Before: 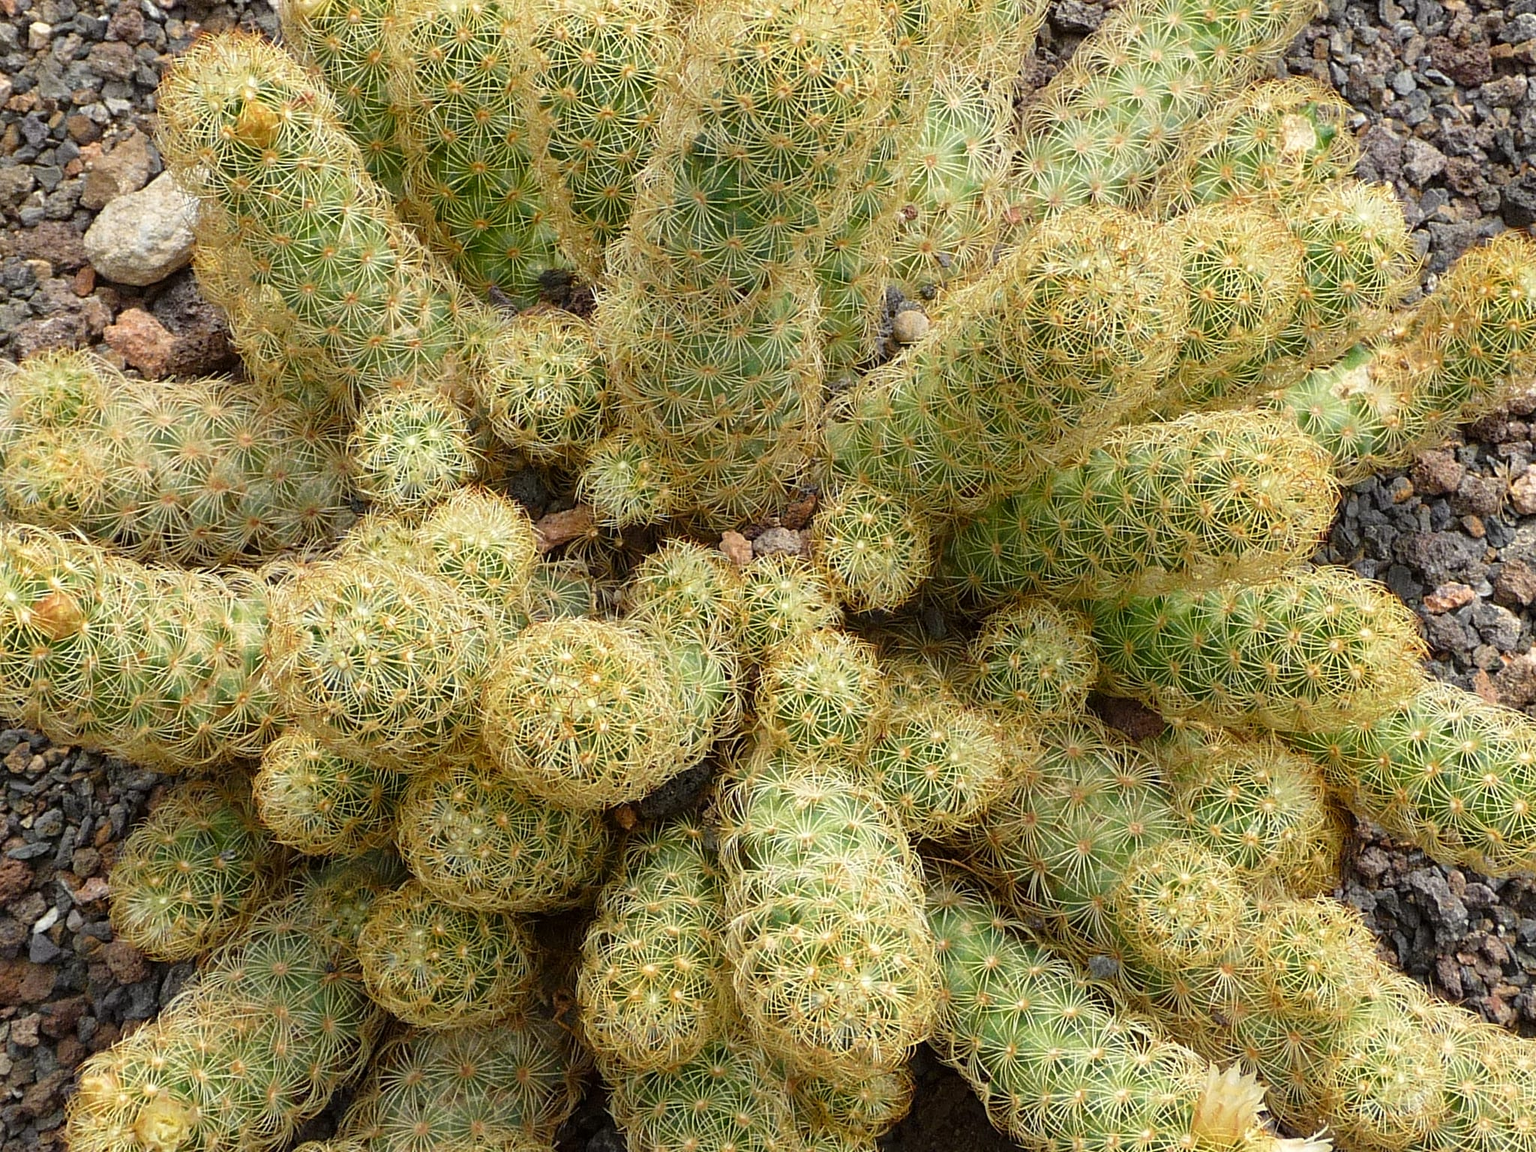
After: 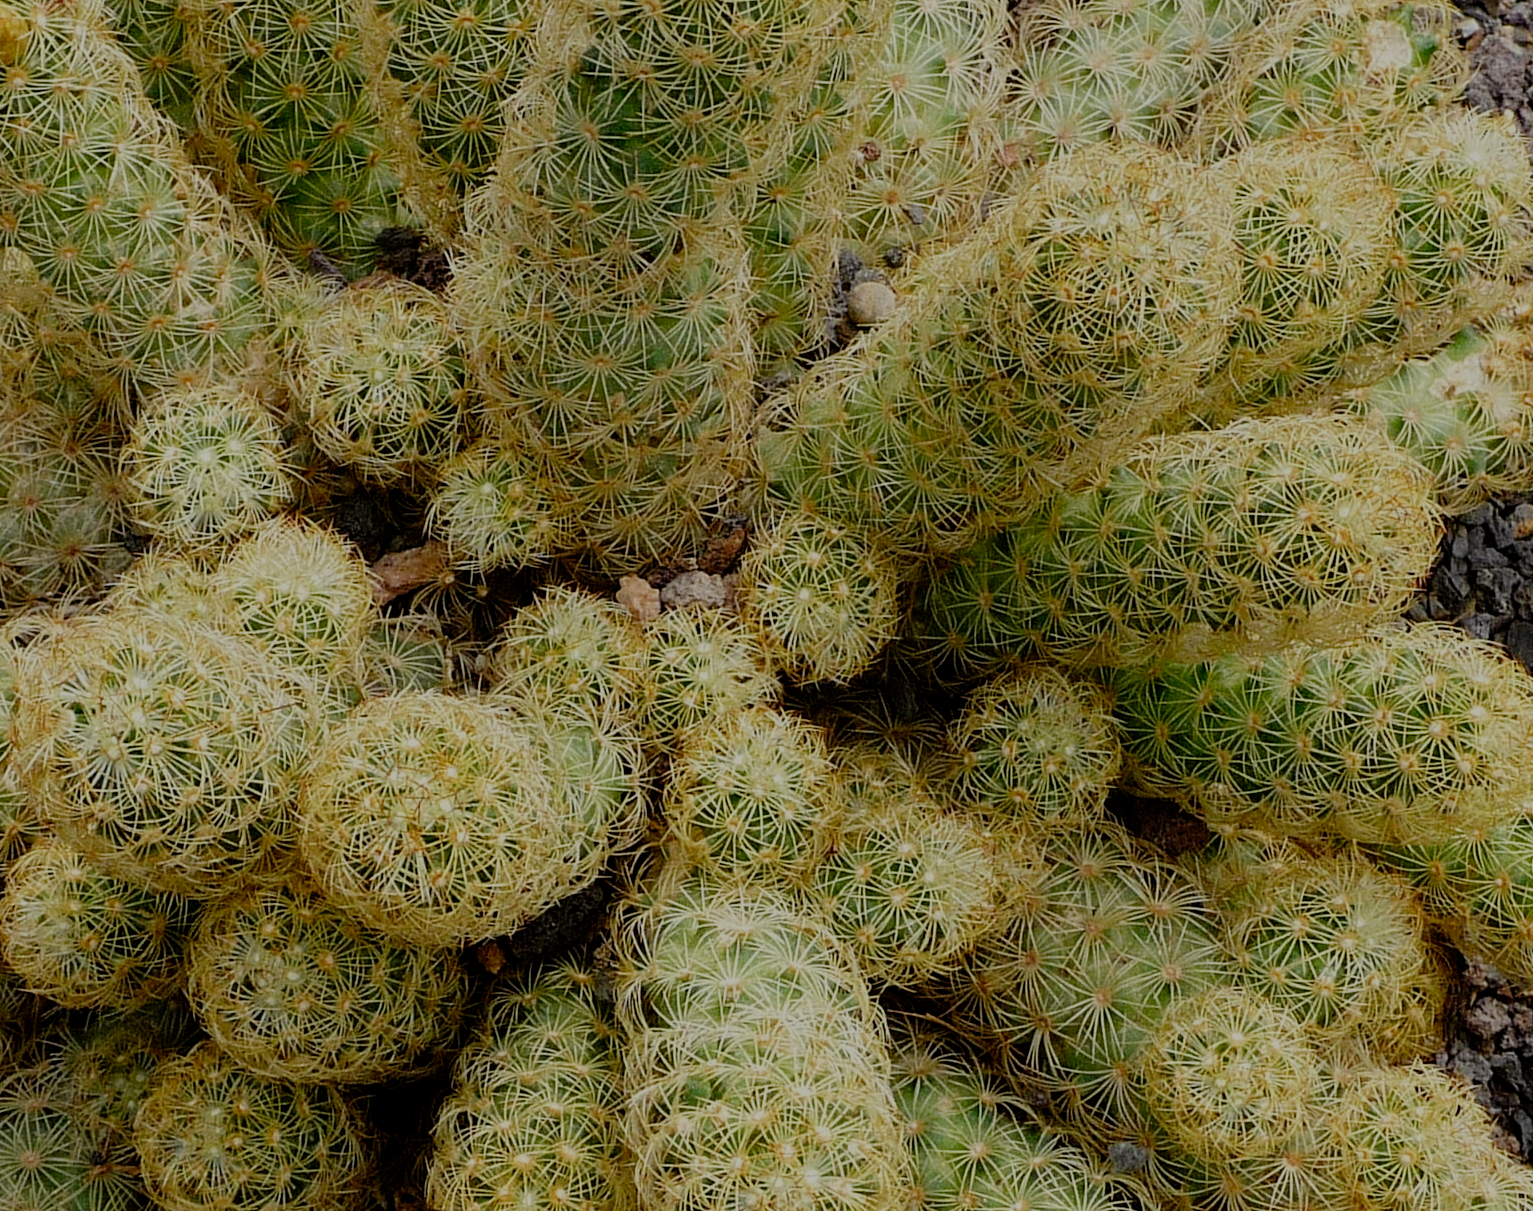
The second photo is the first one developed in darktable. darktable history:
crop: left 16.768%, top 8.653%, right 8.362%, bottom 12.485%
filmic rgb: middle gray luminance 30%, black relative exposure -9 EV, white relative exposure 7 EV, threshold 6 EV, target black luminance 0%, hardness 2.94, latitude 2.04%, contrast 0.963, highlights saturation mix 5%, shadows ↔ highlights balance 12.16%, add noise in highlights 0, preserve chrominance no, color science v3 (2019), use custom middle-gray values true, iterations of high-quality reconstruction 0, contrast in highlights soft, enable highlight reconstruction true
